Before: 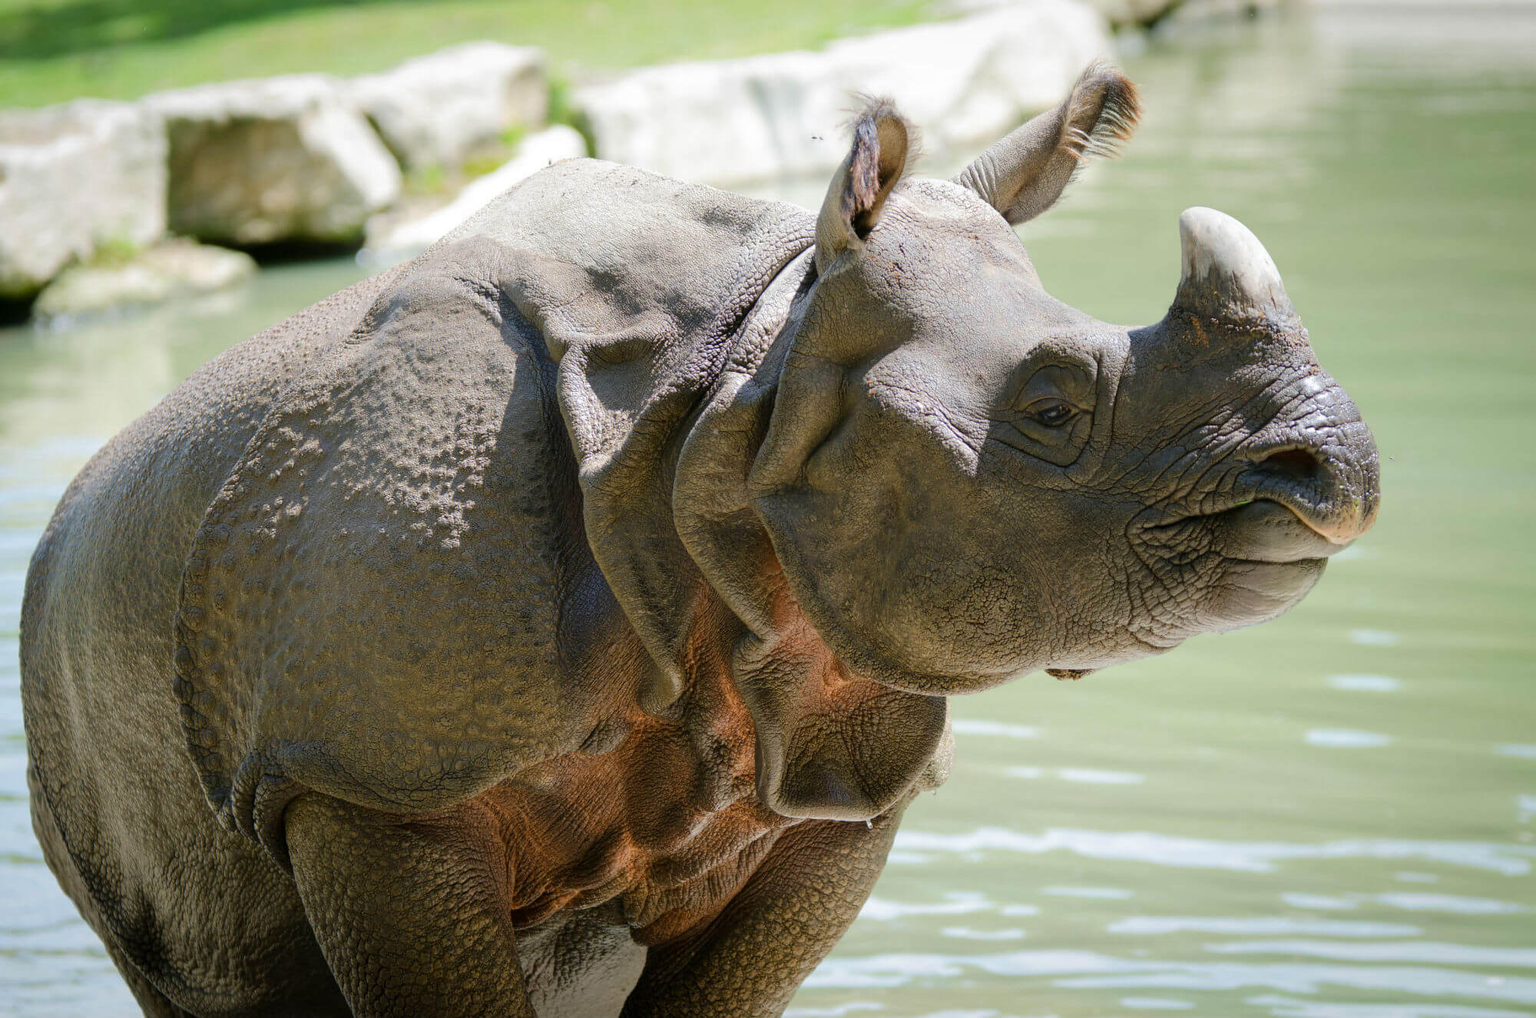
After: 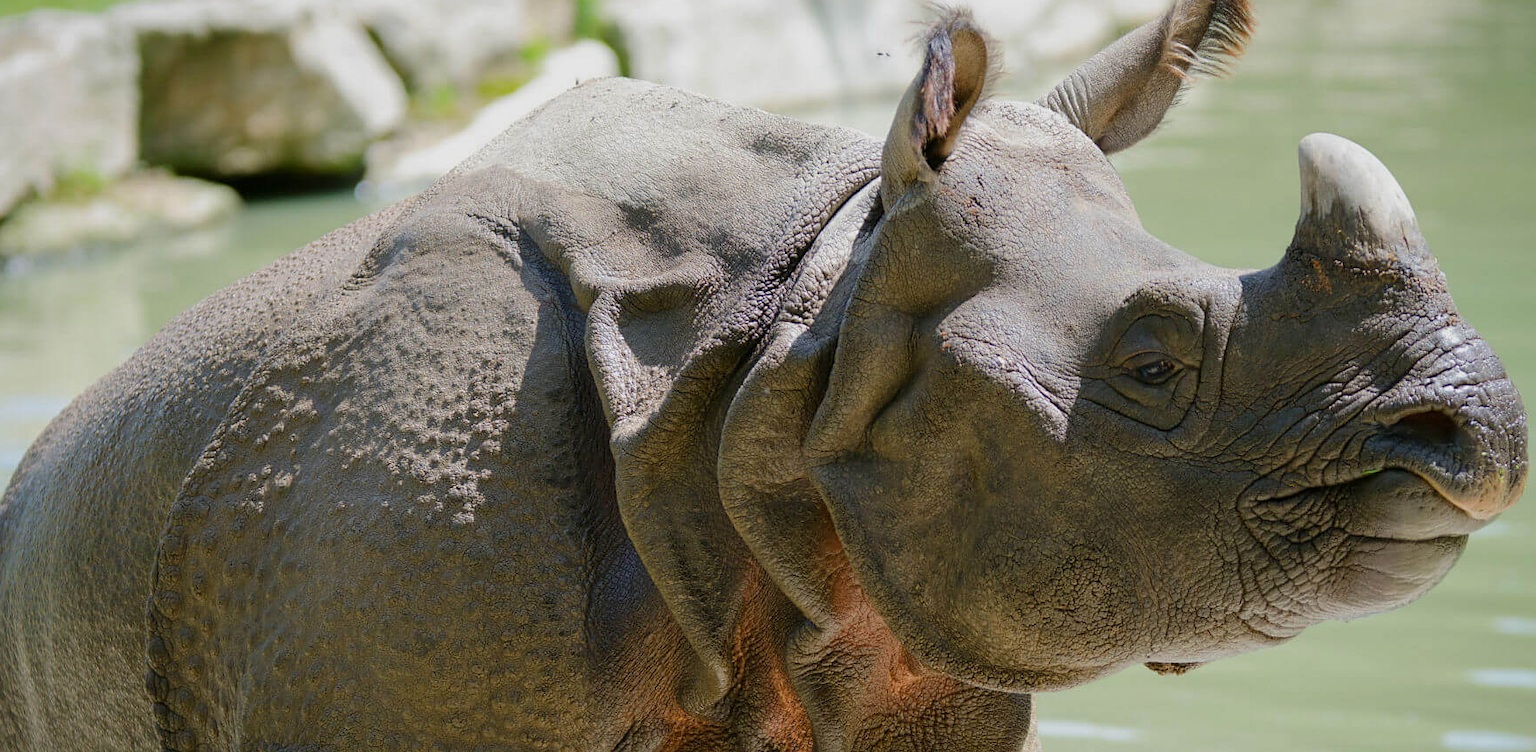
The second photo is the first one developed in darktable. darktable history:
shadows and highlights: radius 121.13, shadows 21.4, white point adjustment -9.72, highlights -14.39, soften with gaussian
sharpen: amount 0.2
crop: left 3.015%, top 8.969%, right 9.647%, bottom 26.457%
